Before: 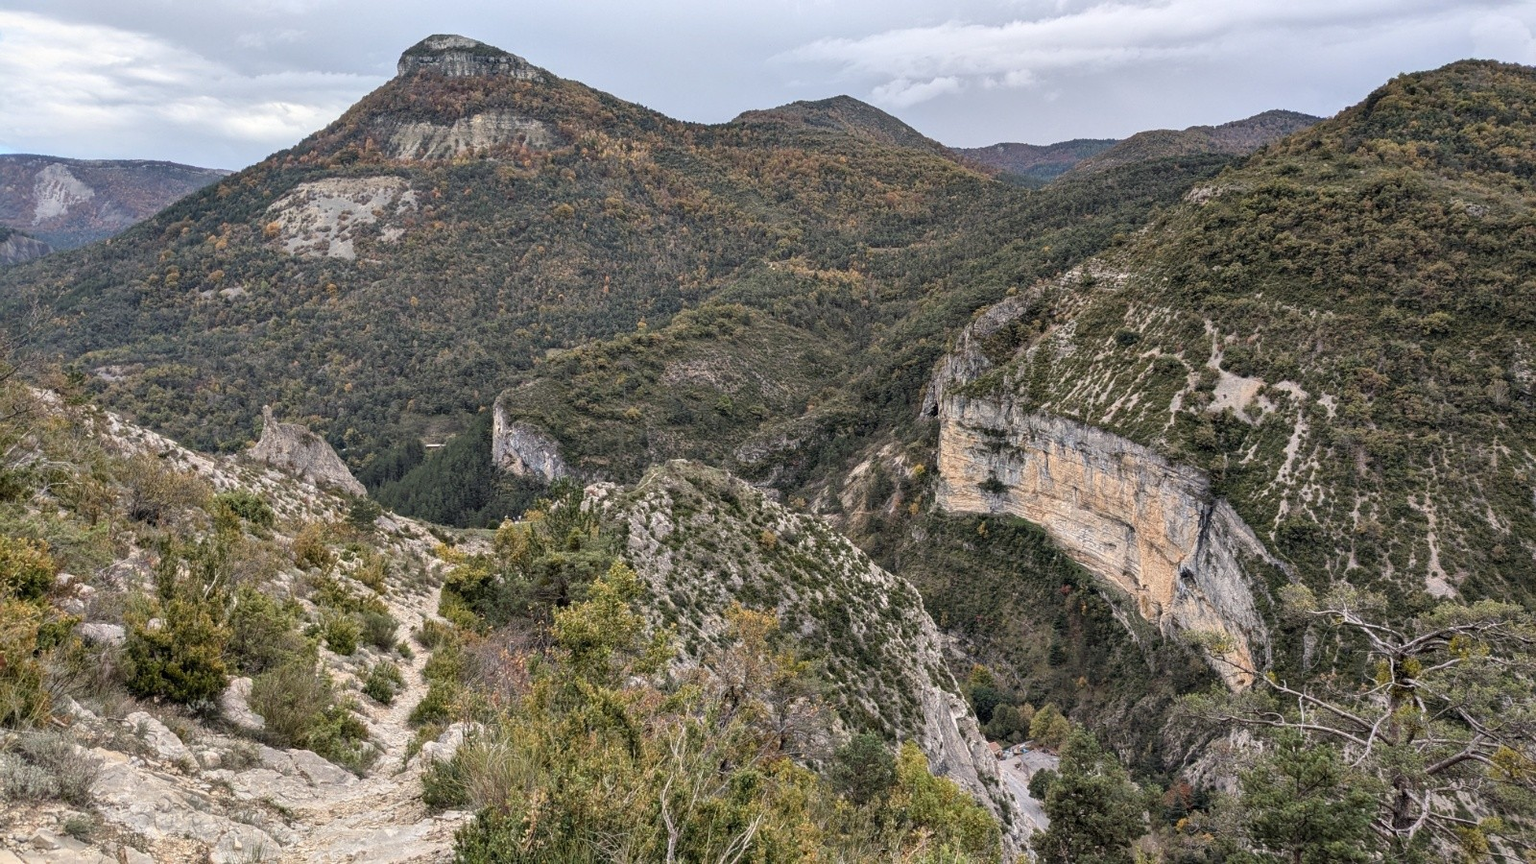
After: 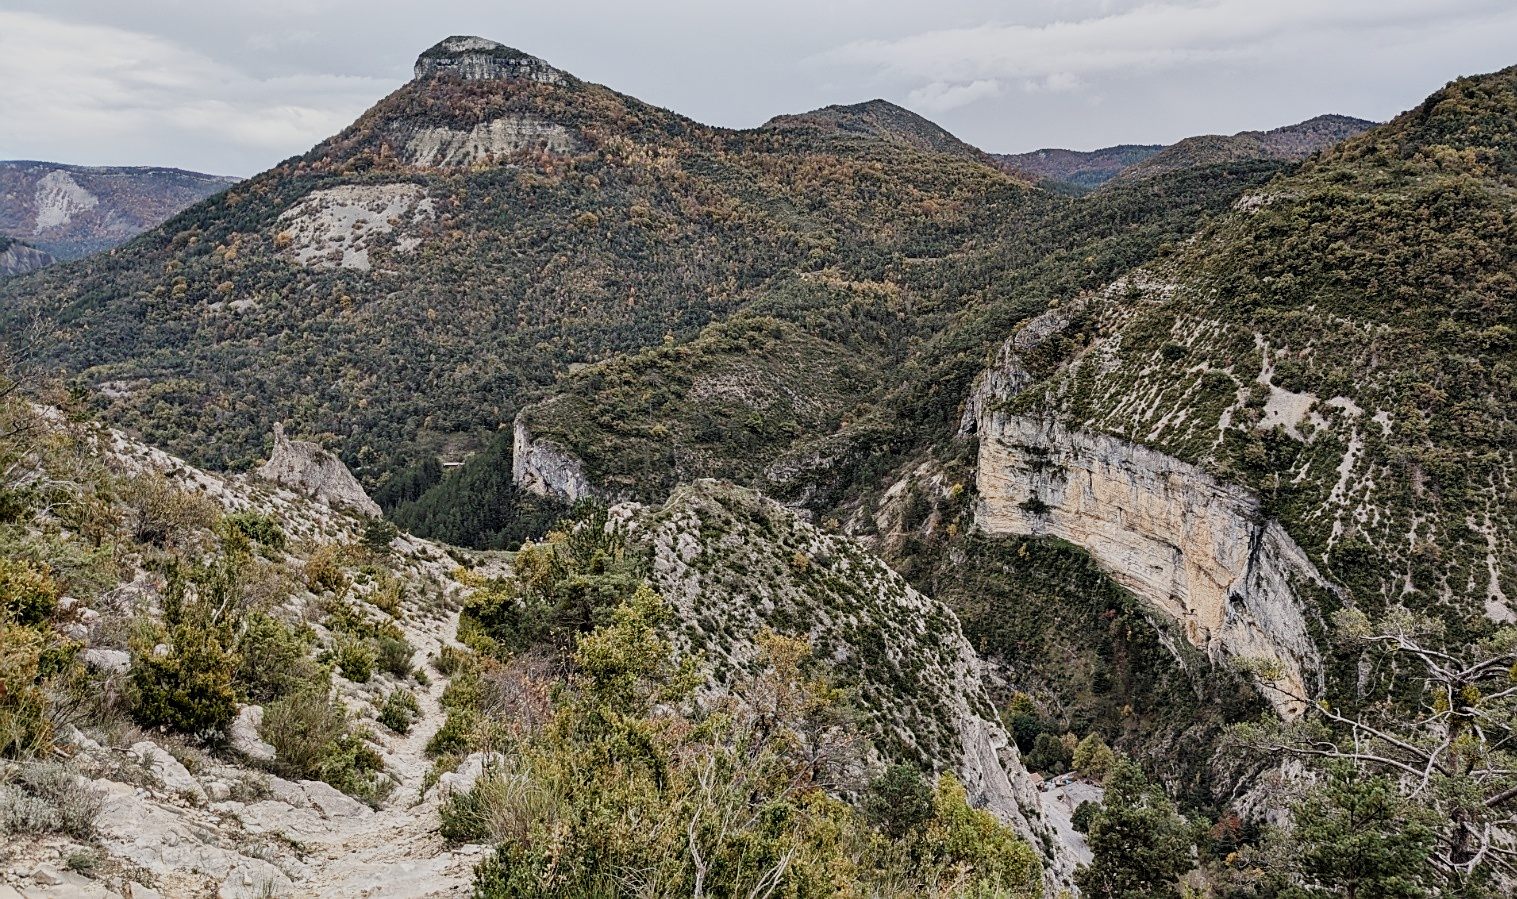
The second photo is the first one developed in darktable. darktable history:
crop and rotate: right 5.167%
sharpen: on, module defaults
sigmoid: skew -0.2, preserve hue 0%, red attenuation 0.1, red rotation 0.035, green attenuation 0.1, green rotation -0.017, blue attenuation 0.15, blue rotation -0.052, base primaries Rec2020
